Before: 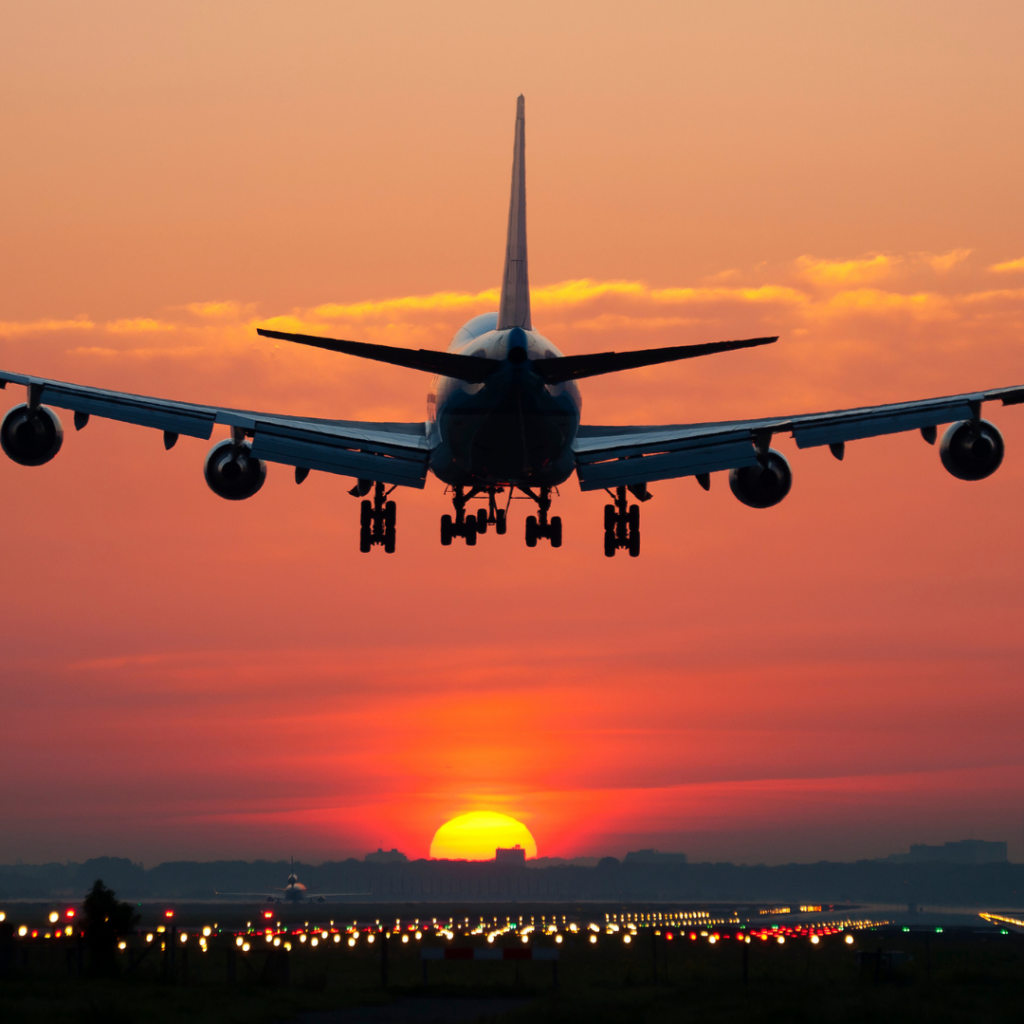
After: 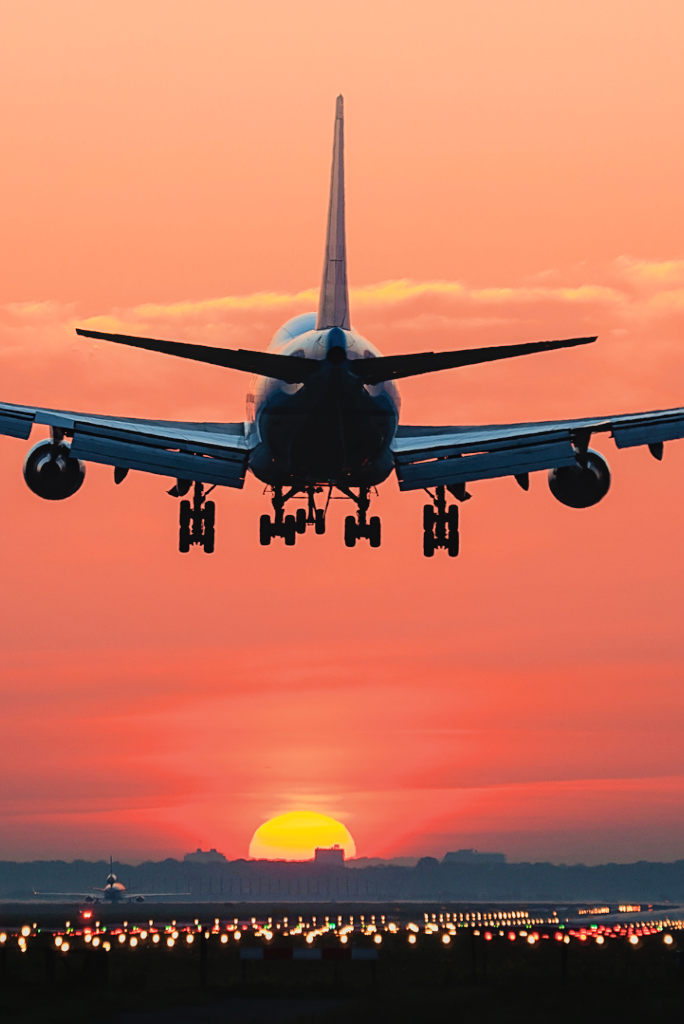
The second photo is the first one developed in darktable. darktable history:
crop and rotate: left 17.732%, right 15.423%
color zones: curves: ch1 [(0, 0.455) (0.063, 0.455) (0.286, 0.495) (0.429, 0.5) (0.571, 0.5) (0.714, 0.5) (0.857, 0.5) (1, 0.455)]; ch2 [(0, 0.532) (0.063, 0.521) (0.233, 0.447) (0.429, 0.489) (0.571, 0.5) (0.714, 0.5) (0.857, 0.5) (1, 0.532)]
filmic rgb: black relative exposure -7.65 EV, white relative exposure 4.56 EV, hardness 3.61, color science v6 (2022)
local contrast: detail 110%
exposure: black level correction 0, exposure 1 EV, compensate exposure bias true, compensate highlight preservation false
sharpen: on, module defaults
velvia: on, module defaults
